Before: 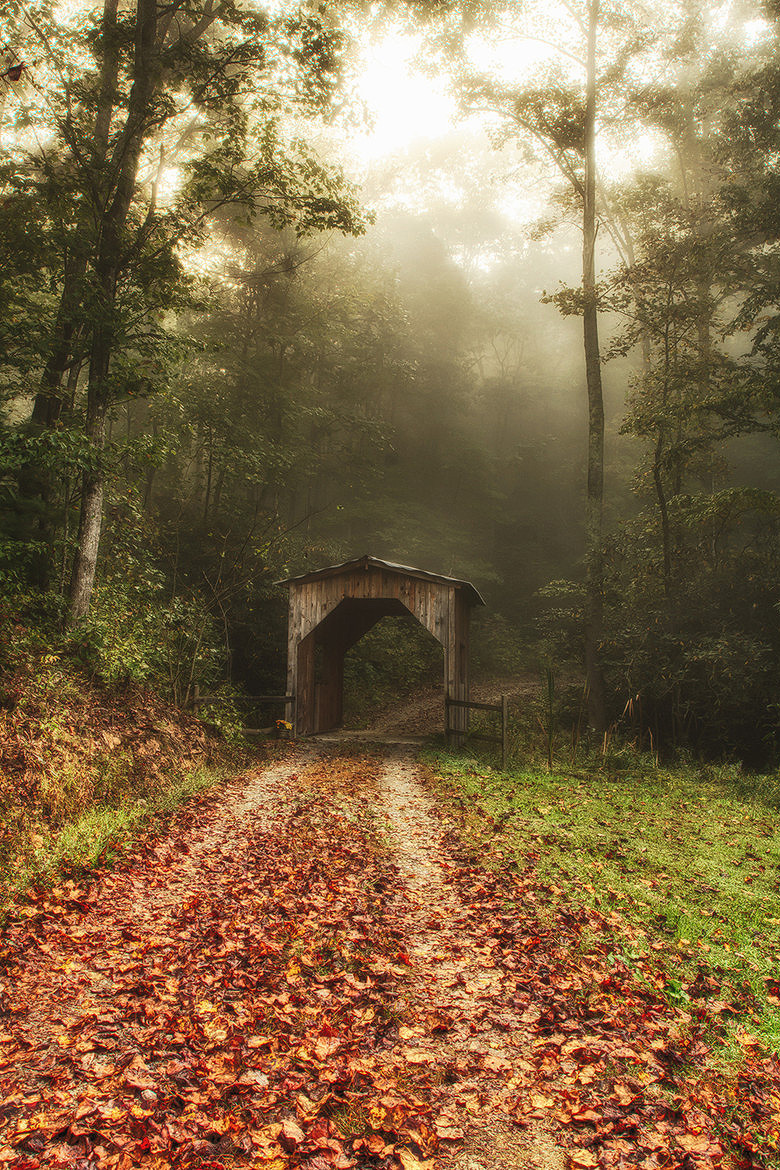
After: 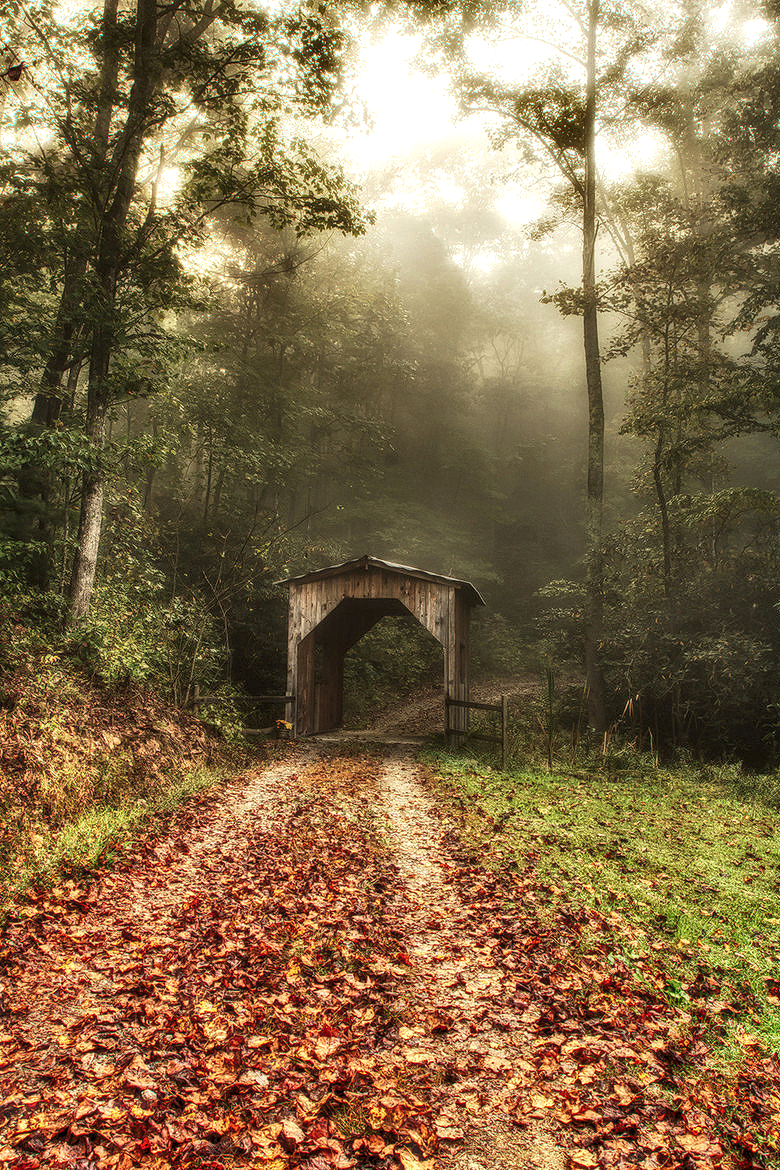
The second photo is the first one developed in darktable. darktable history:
shadows and highlights: soften with gaussian
local contrast: detail 134%, midtone range 0.744
